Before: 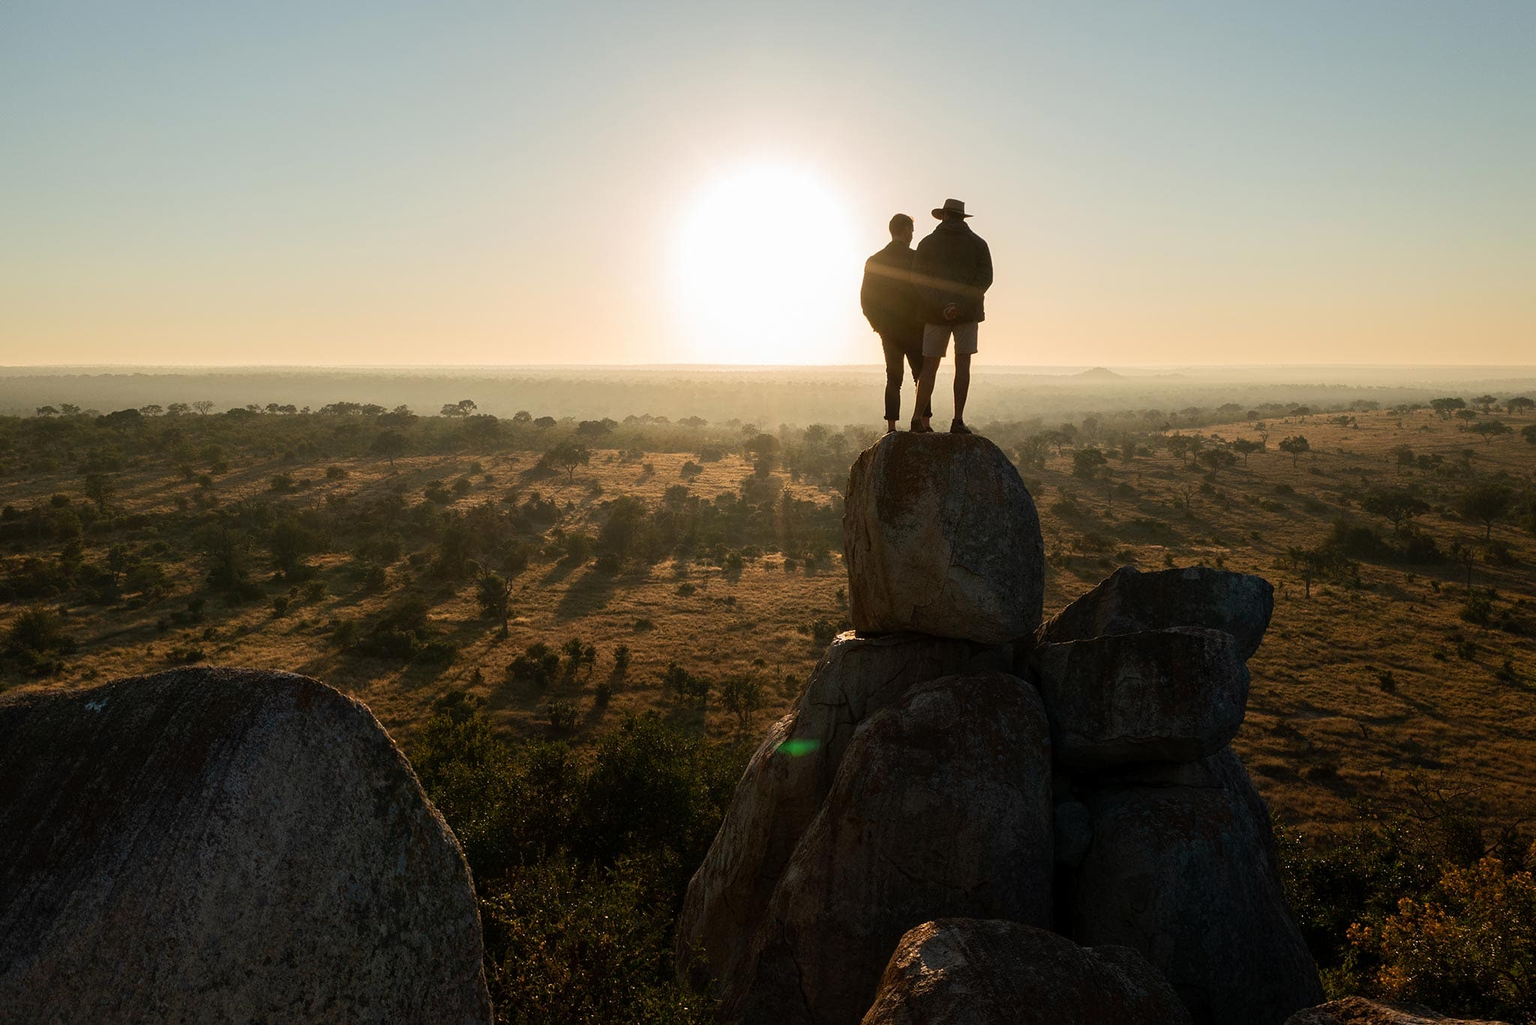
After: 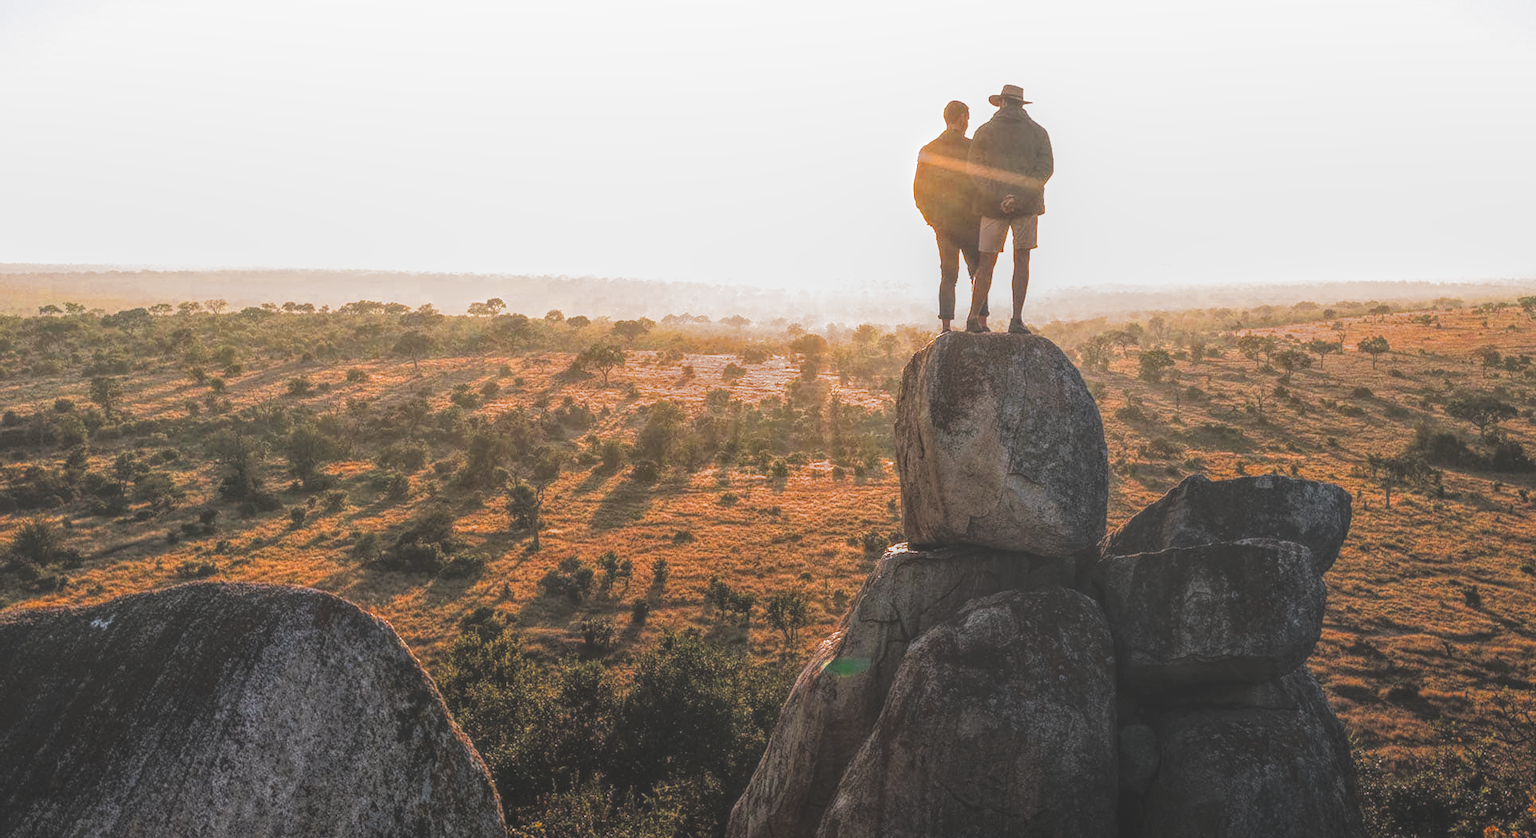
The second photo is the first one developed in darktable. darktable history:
color zones: curves: ch0 [(0.035, 0.242) (0.25, 0.5) (0.384, 0.214) (0.488, 0.255) (0.75, 0.5)]; ch1 [(0.063, 0.379) (0.25, 0.5) (0.354, 0.201) (0.489, 0.085) (0.729, 0.271)]; ch2 [(0.25, 0.5) (0.38, 0.517) (0.442, 0.51) (0.735, 0.456)]
color balance rgb: perceptual saturation grading › global saturation 30%, global vibrance 20%
white balance: red 1.066, blue 1.119
filmic rgb: black relative exposure -5.42 EV, white relative exposure 2.85 EV, dynamic range scaling -37.73%, hardness 4, contrast 1.605, highlights saturation mix -0.93%
local contrast: highlights 20%, shadows 30%, detail 200%, midtone range 0.2
contrast equalizer: y [[0.5 ×4, 0.483, 0.43], [0.5 ×6], [0.5 ×6], [0 ×6], [0 ×6]]
crop and rotate: angle 0.03°, top 11.643%, right 5.651%, bottom 11.189%
exposure: black level correction -0.023, exposure 1.397 EV, compensate highlight preservation false
